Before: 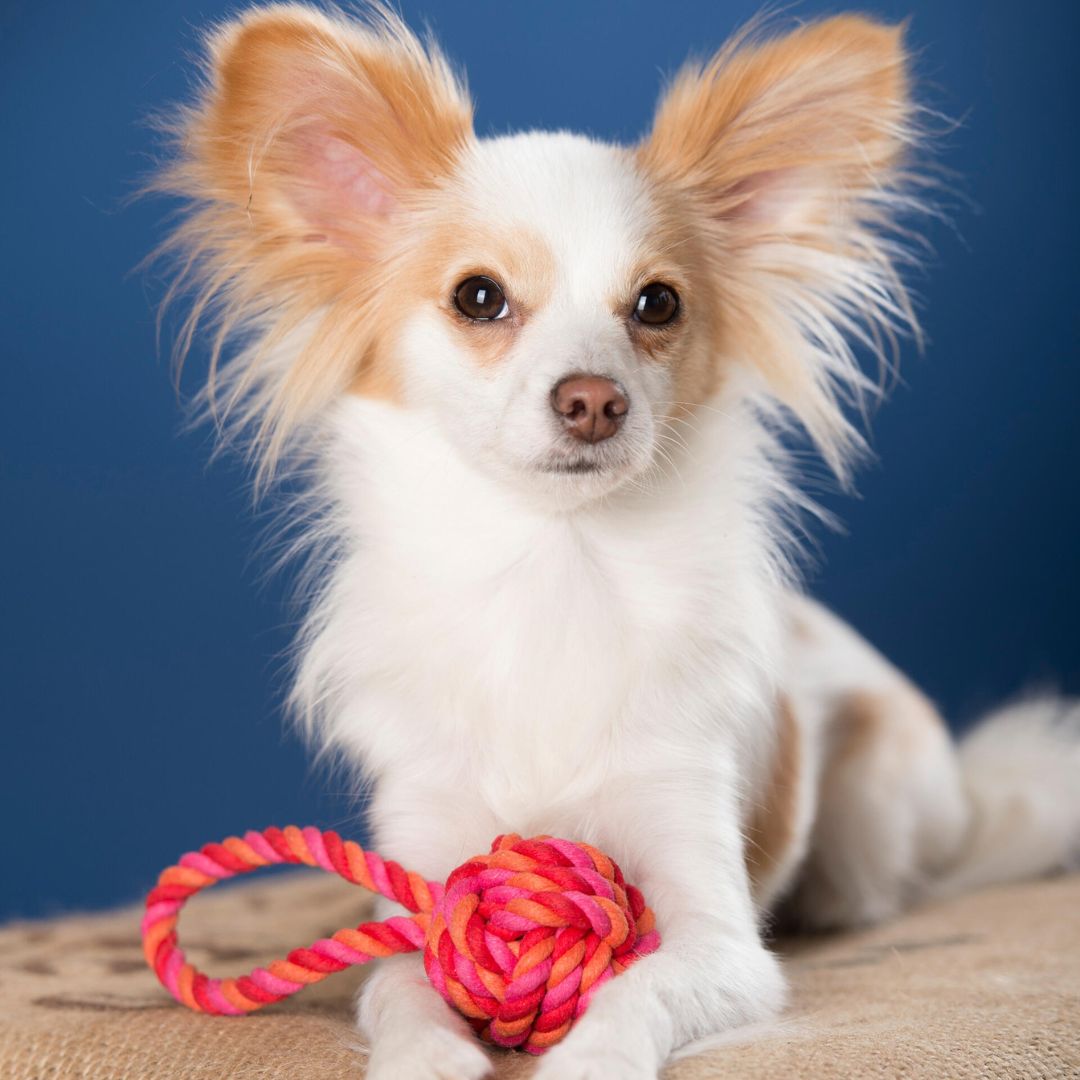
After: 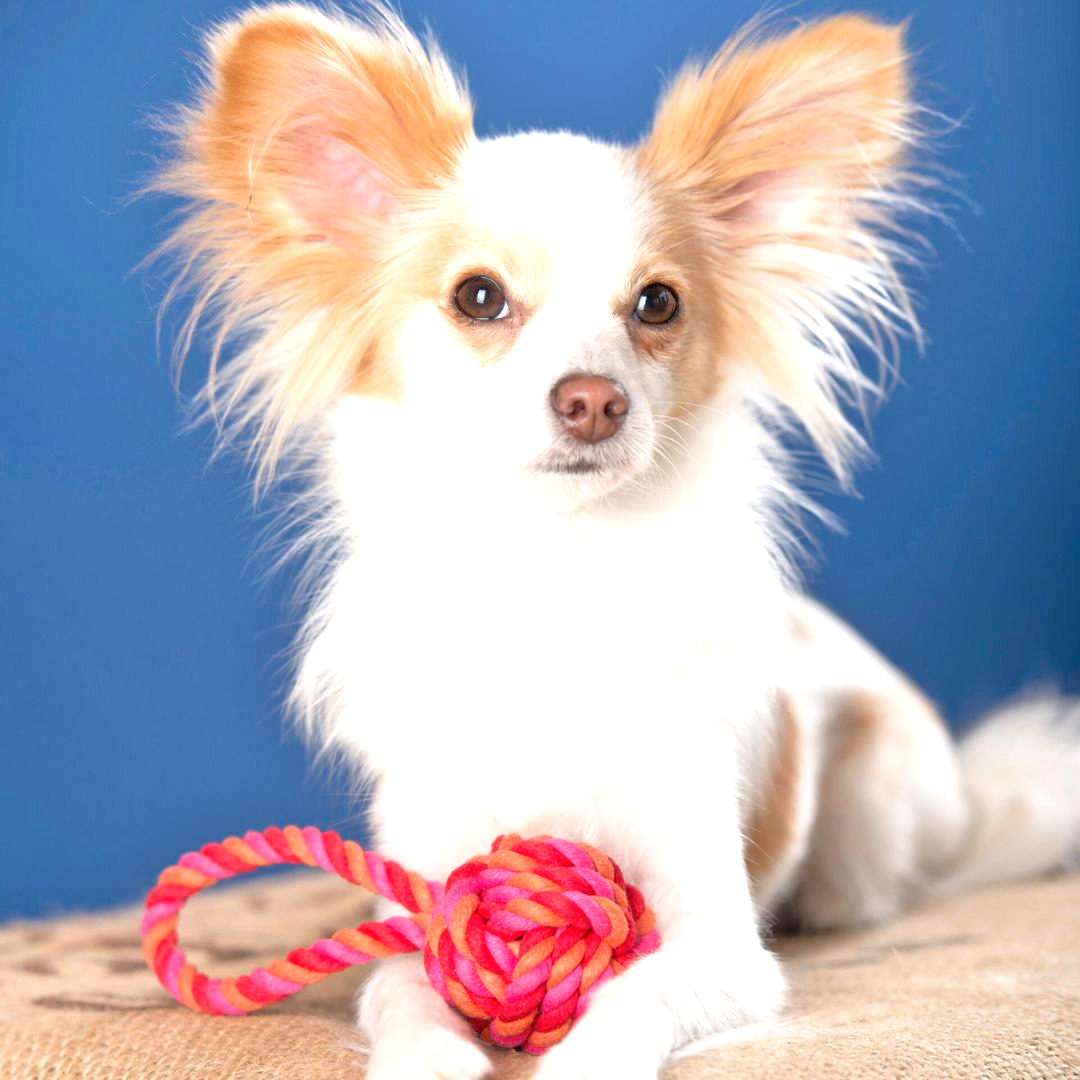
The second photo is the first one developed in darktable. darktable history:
exposure: black level correction 0, exposure 0.7 EV, compensate exposure bias true, compensate highlight preservation false
tone equalizer: -7 EV 0.15 EV, -6 EV 0.6 EV, -5 EV 1.15 EV, -4 EV 1.33 EV, -3 EV 1.15 EV, -2 EV 0.6 EV, -1 EV 0.15 EV, mask exposure compensation -0.5 EV
